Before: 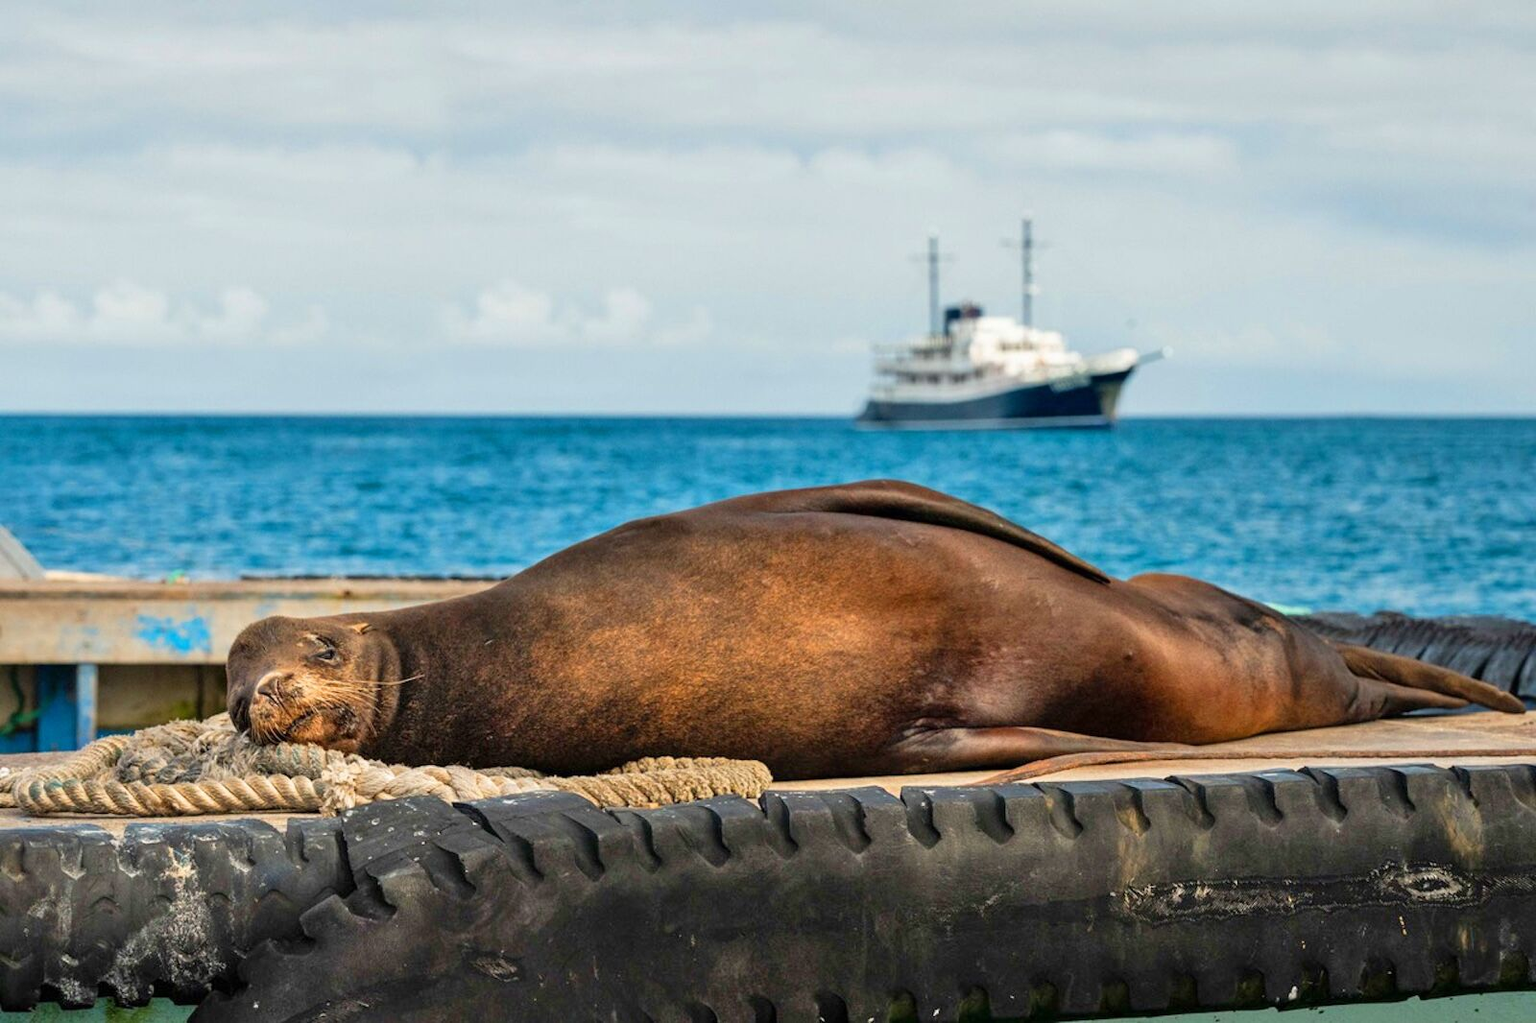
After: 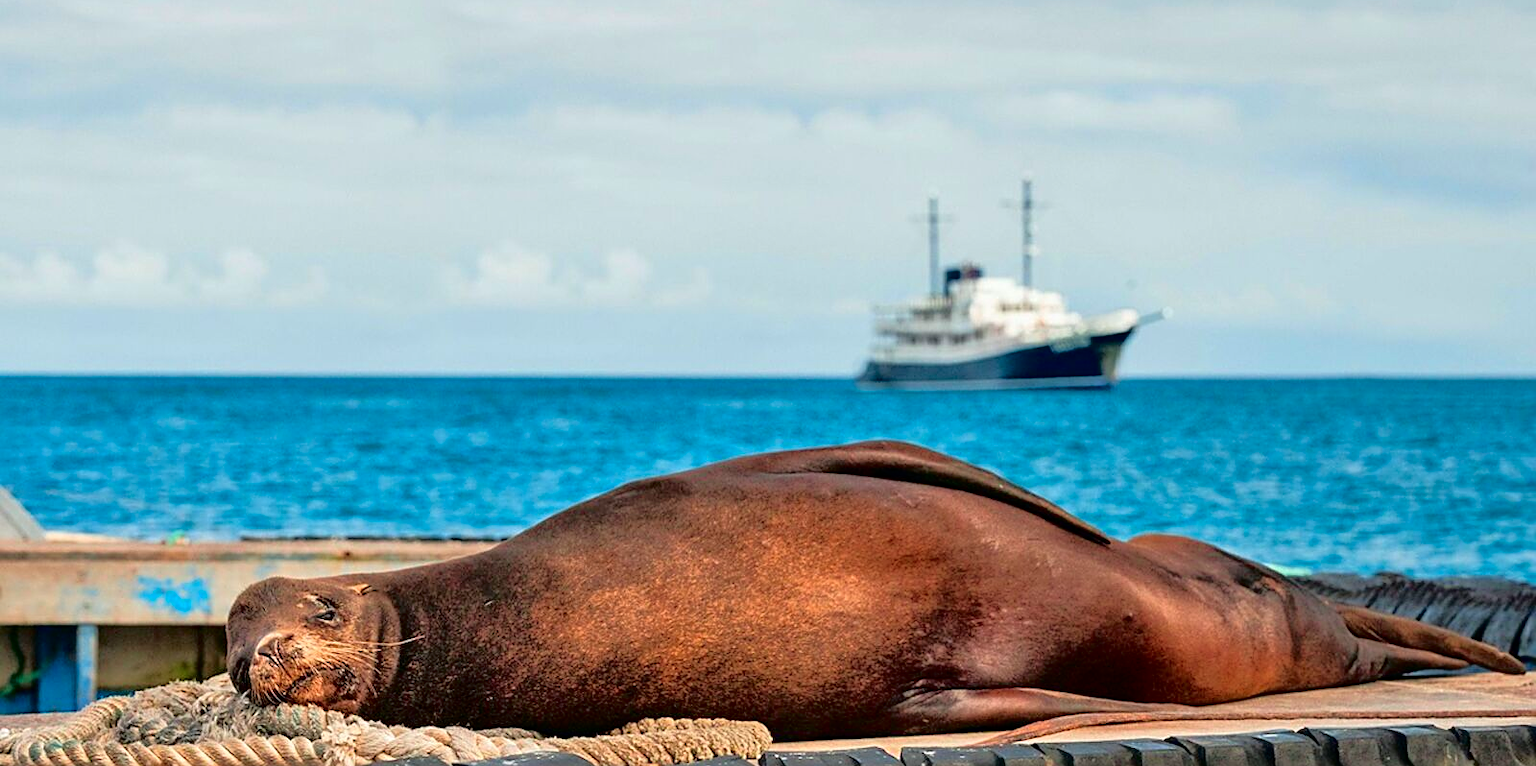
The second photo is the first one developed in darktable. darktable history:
crop: top 3.934%, bottom 21.186%
tone curve: curves: ch0 [(0, 0) (0.126, 0.061) (0.362, 0.382) (0.498, 0.498) (0.706, 0.712) (1, 1)]; ch1 [(0, 0) (0.5, 0.497) (0.55, 0.578) (1, 1)]; ch2 [(0, 0) (0.44, 0.424) (0.489, 0.486) (0.537, 0.538) (1, 1)], color space Lab, independent channels, preserve colors none
sharpen: on, module defaults
